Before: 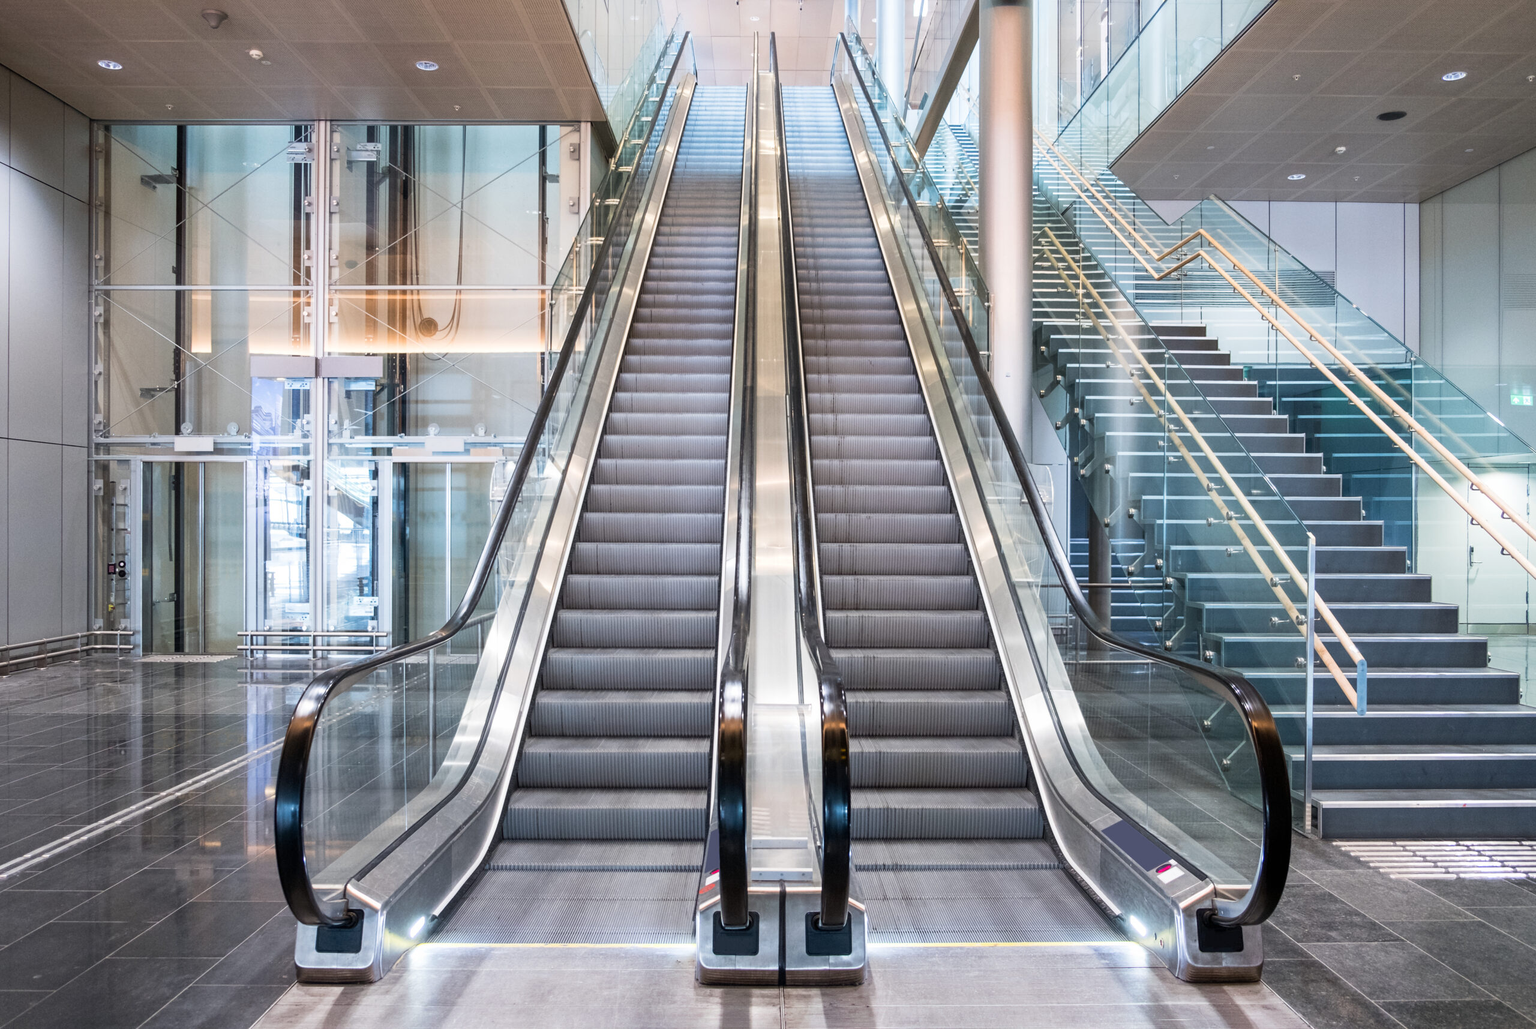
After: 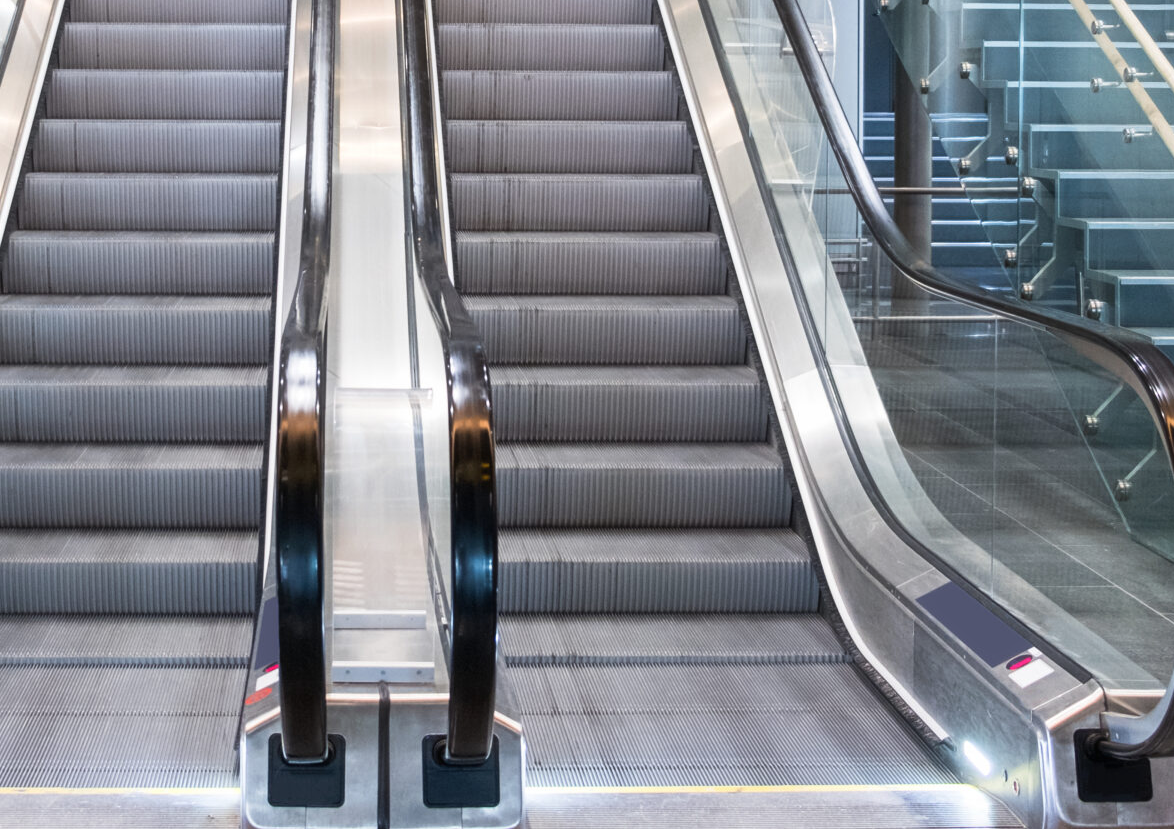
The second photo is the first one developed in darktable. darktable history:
haze removal: strength -0.05
crop: left 35.976%, top 45.819%, right 18.162%, bottom 5.807%
